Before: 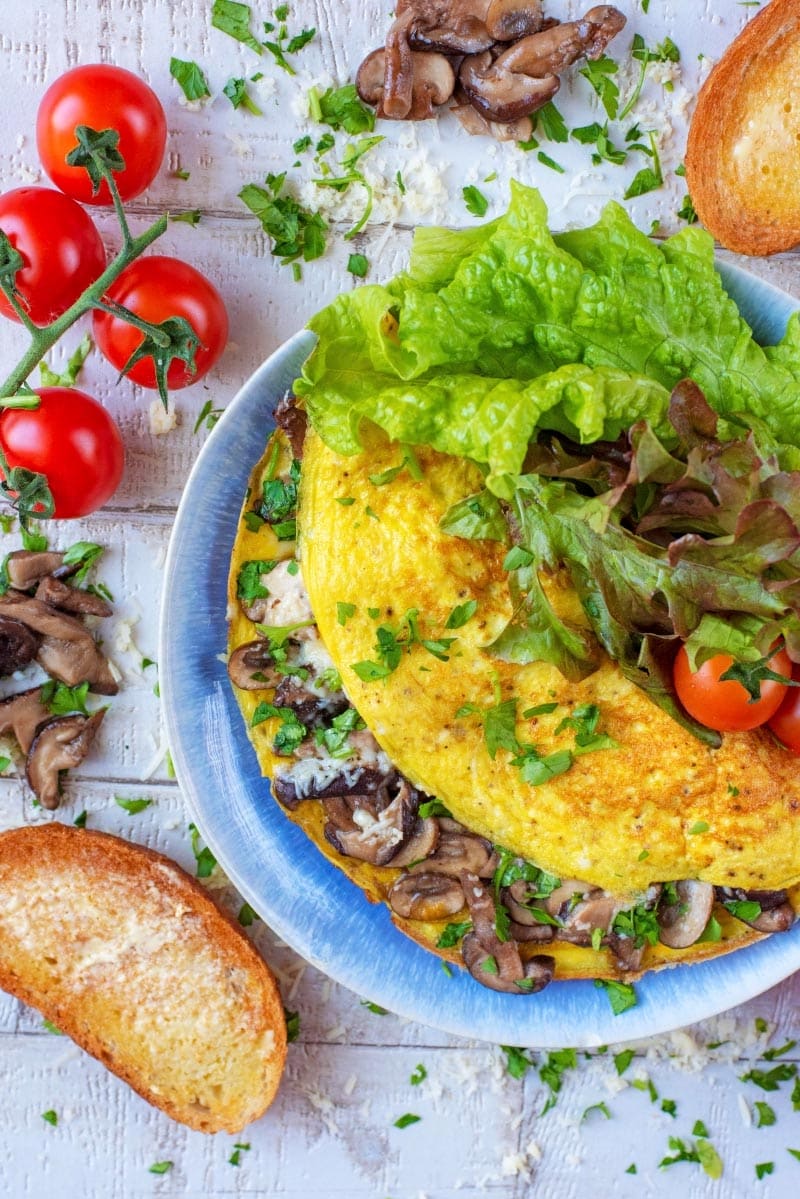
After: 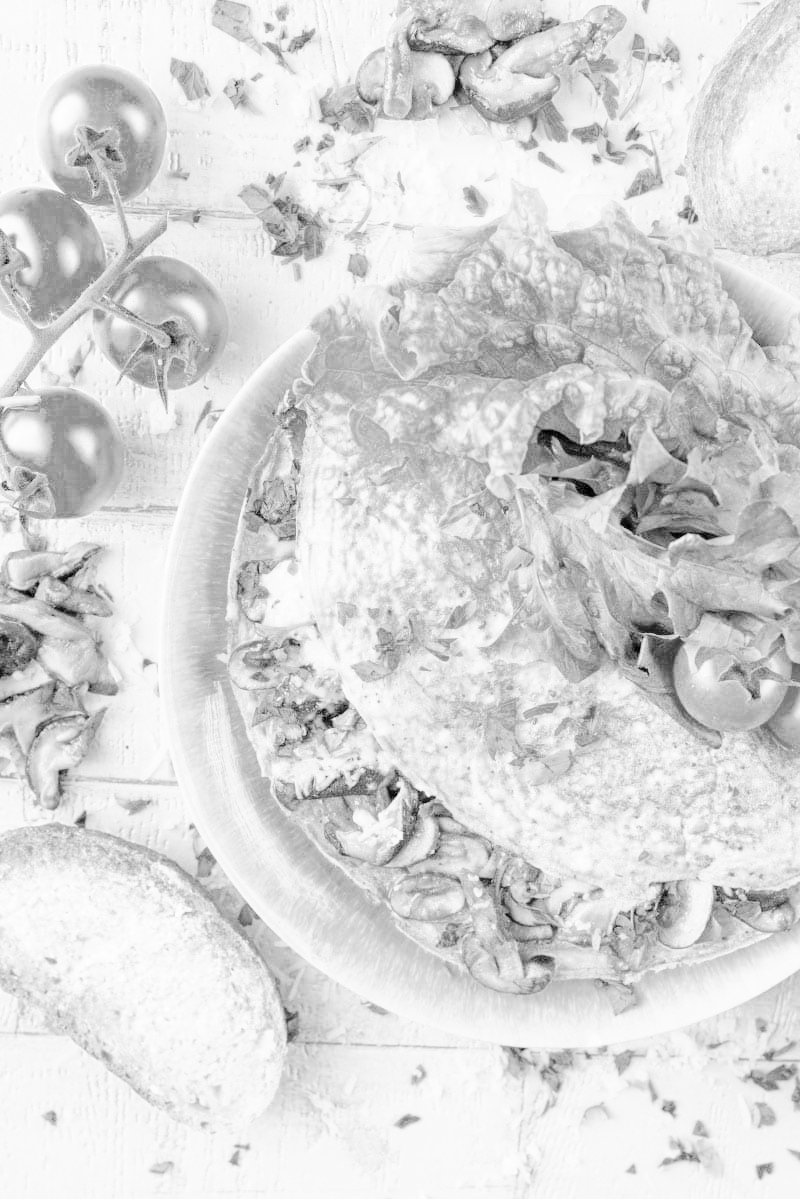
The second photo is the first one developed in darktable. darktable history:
tone curve: curves: ch0 [(0, 0) (0.003, 0.003) (0.011, 0.005) (0.025, 0.008) (0.044, 0.012) (0.069, 0.02) (0.1, 0.031) (0.136, 0.047) (0.177, 0.088) (0.224, 0.141) (0.277, 0.222) (0.335, 0.32) (0.399, 0.425) (0.468, 0.524) (0.543, 0.623) (0.623, 0.716) (0.709, 0.796) (0.801, 0.88) (0.898, 0.959) (1, 1)], preserve colors none
color look up table: target L [83.28, 62.2, 55.83, 73.95, 69.22, 42.92, 49.44, 59.81, 39.99, 47.94, 26.24, 200.19, 74.34, 95.62, 86.52, 67.25, 66.05, 56.71, 64.04, 44.96, 55.25, 36.15, 45.56, 37.4, 33.75, 14.09, 94.1, 87.32, 75.5, 68.43, 75.5, 72.38, 63.22, 68.83, 57.05, 64.04, 50.32, 41.85, 41.85, 29.31, 15.91, 80.91, 90.41, 68.83, 66.05, 54.67, 50.9, 54.96, 5.937], target a [0, 0, 0.001, 0, 0, 0.001, 0, 0, 0.001, 0.001, 0.001, 0, 0, -0.01, 0, 0, 0, 0.001, 0, 0.001 ×7, -0.006, 0 ×9, 0.001 ×5, 0, -0.003, 0, 0, 0.001, 0.001, -0.001, 0.001], target b [0.005, 0, -0.002, 0.003, 0.003, -0.004, -0.002, 0, -0.004, -0.002, -0.004, 0, 0.003, 0.082, 0.005, 0.003, 0.003, -0.002, 0.004, -0.003, -0.002, -0.004, -0.003, -0.004, -0.004, -0.003, 0.029, 0.005, 0.003 ×4, 0, 0.003, 0, 0.004, -0.003, -0.004, -0.004, -0.005, -0.003, 0.003, 0.029, 0.003, 0.003, -0.002, -0.003, -0.003, -0.001], num patches 49
